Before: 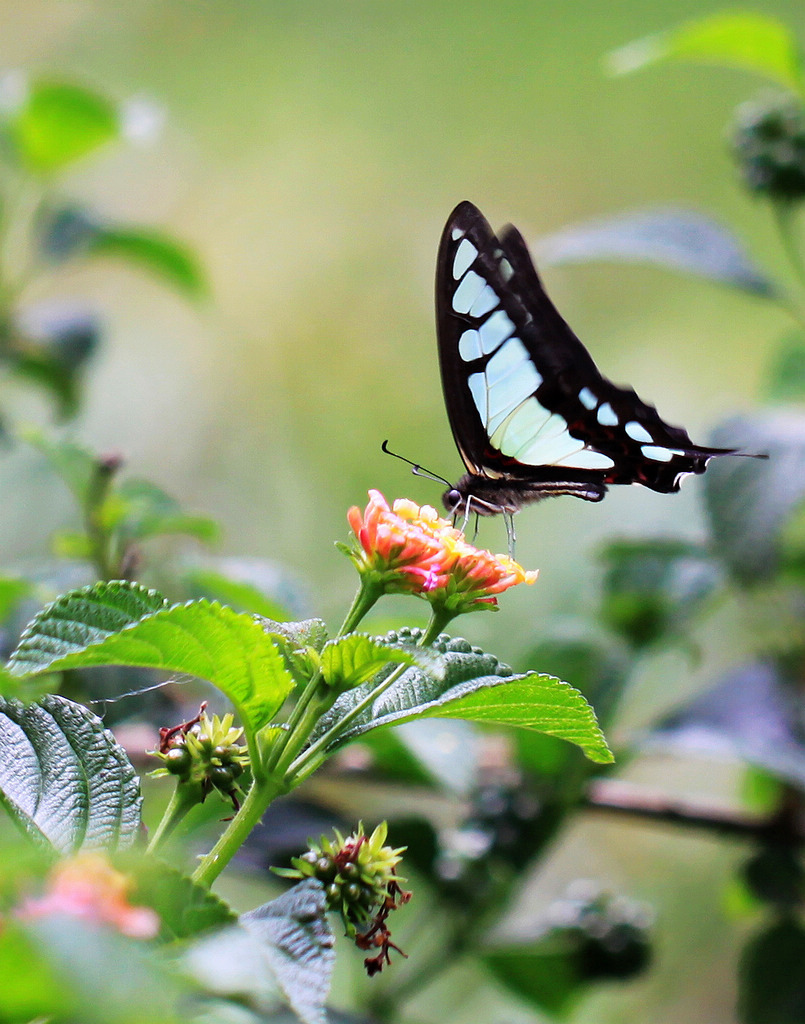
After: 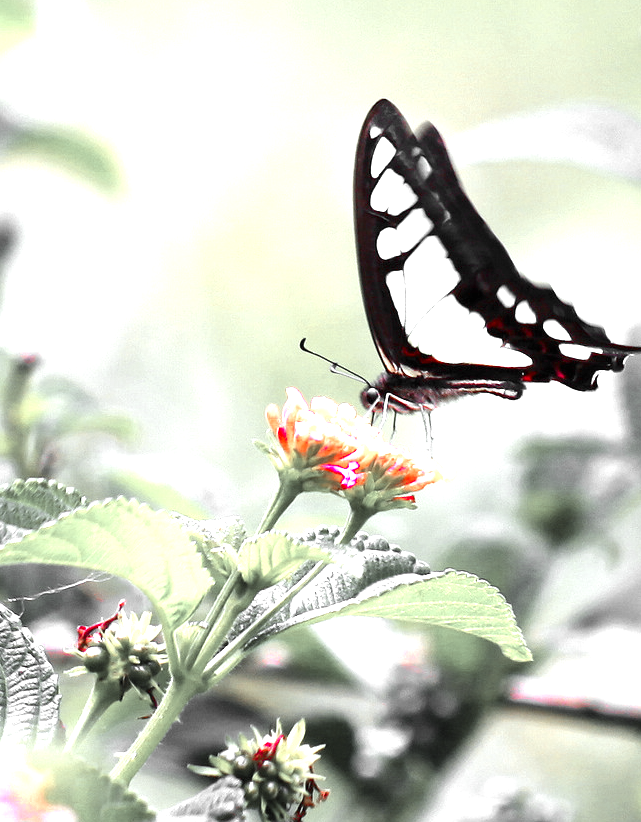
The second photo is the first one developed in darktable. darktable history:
color zones: curves: ch1 [(0, 0.831) (0.08, 0.771) (0.157, 0.268) (0.241, 0.207) (0.562, -0.005) (0.714, -0.013) (0.876, 0.01) (1, 0.831)]
crop and rotate: left 10.225%, top 10.042%, right 10.094%, bottom 9.676%
color calibration: output R [1.063, -0.012, -0.003, 0], output G [0, 1.022, 0.021, 0], output B [-0.079, 0.047, 1, 0], gray › normalize channels true, illuminant Planckian (black body), x 0.368, y 0.361, temperature 4273.67 K, gamut compression 0.013
exposure: black level correction 0, exposure 1.187 EV, compensate highlight preservation false
